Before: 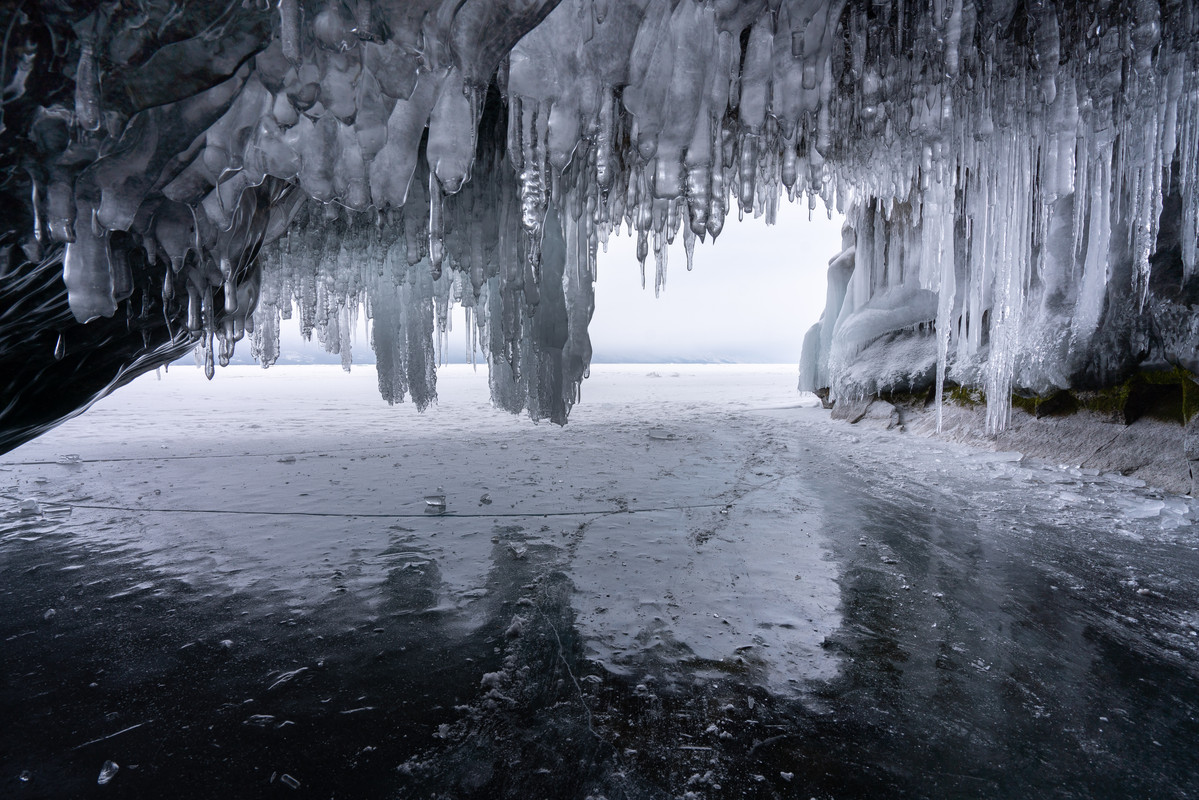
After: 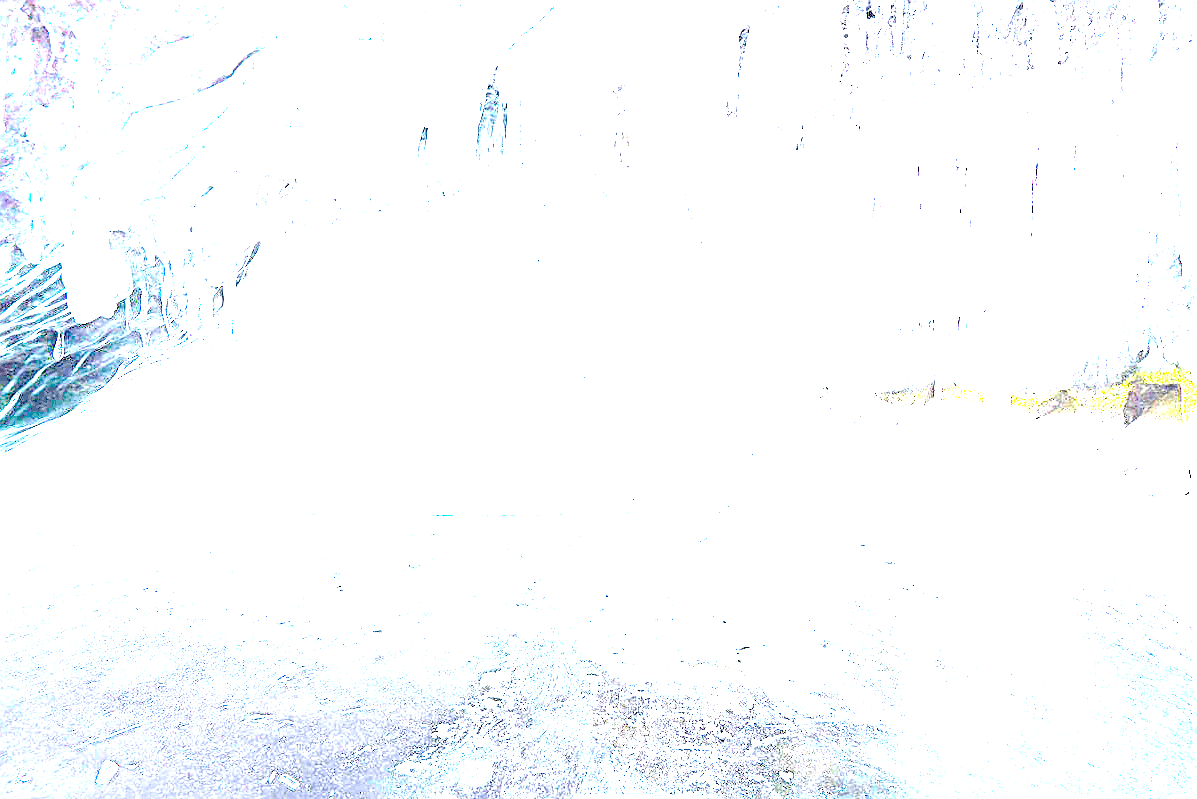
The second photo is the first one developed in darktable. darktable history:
exposure: exposure 7.931 EV, compensate exposure bias true, compensate highlight preservation false
crop and rotate: left 0.134%, bottom 0.011%
levels: black 0.055%, levels [0.016, 0.492, 0.969]
sharpen: on, module defaults
